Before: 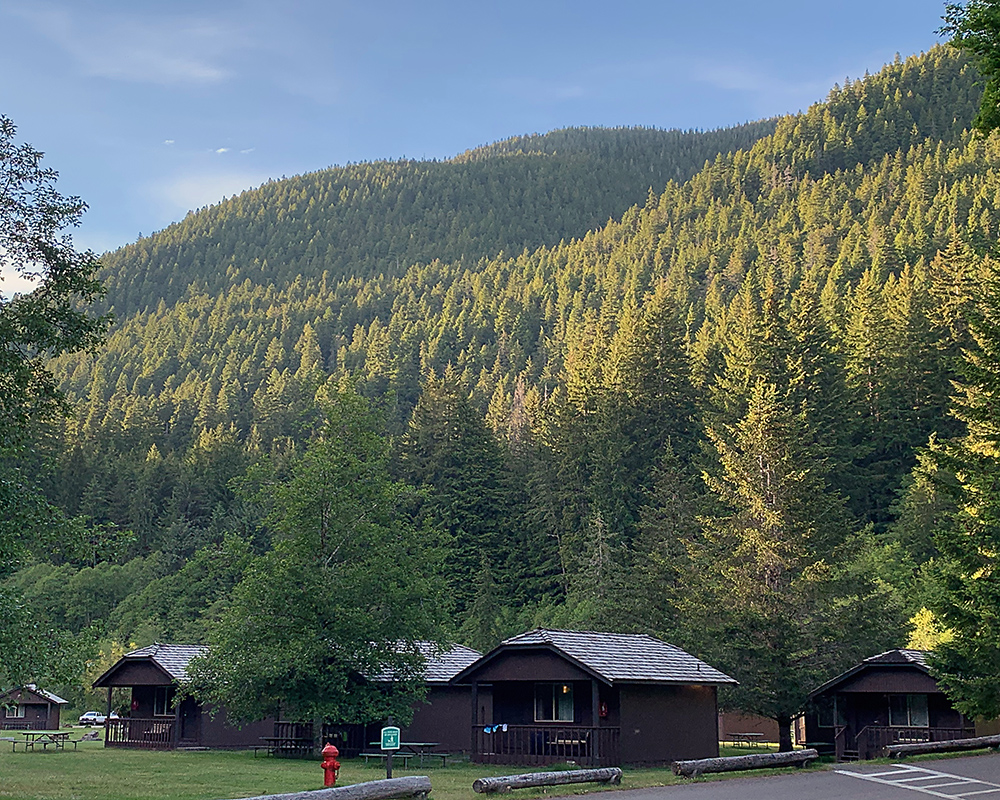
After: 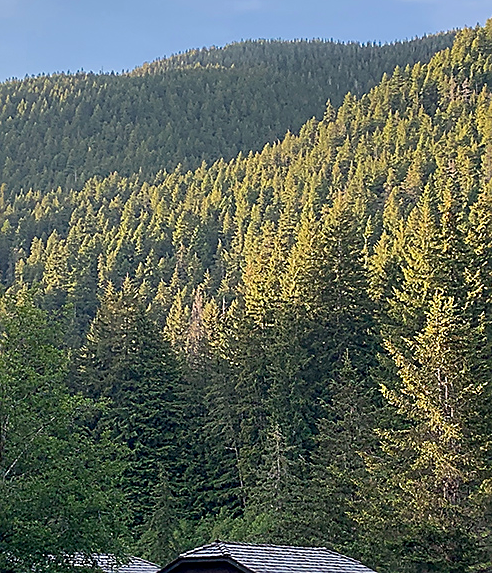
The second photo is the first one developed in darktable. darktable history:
sharpen: on, module defaults
crop: left 32.256%, top 10.923%, right 18.496%, bottom 17.374%
